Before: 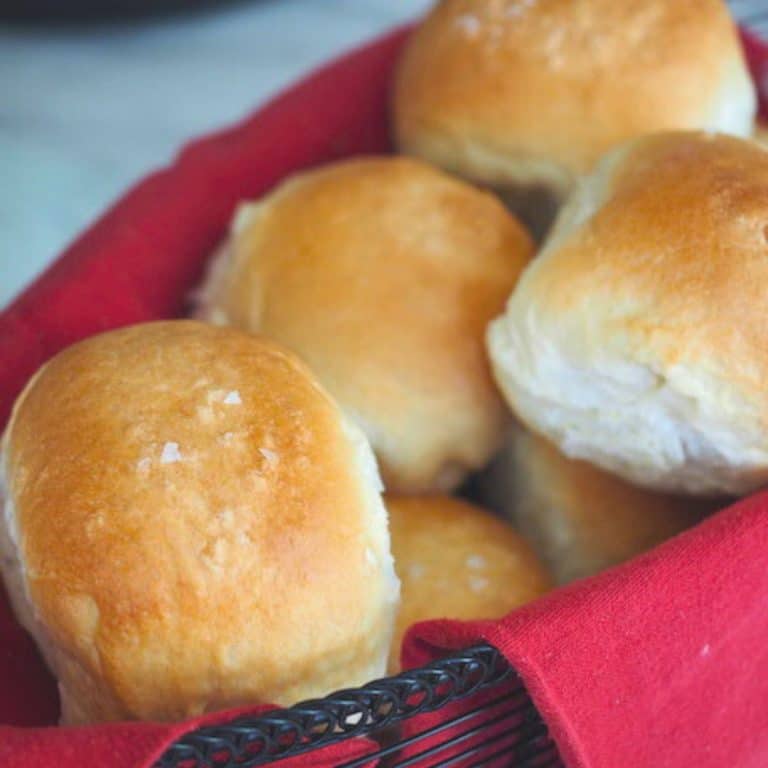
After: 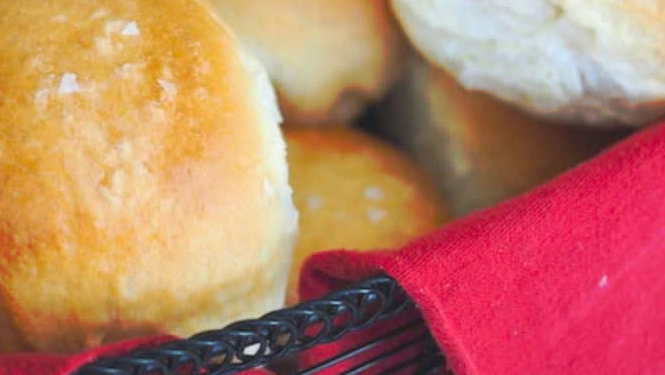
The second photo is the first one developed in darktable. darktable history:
tone curve: curves: ch0 [(0, 0) (0.003, 0.003) (0.011, 0.011) (0.025, 0.024) (0.044, 0.043) (0.069, 0.068) (0.1, 0.097) (0.136, 0.133) (0.177, 0.173) (0.224, 0.219) (0.277, 0.271) (0.335, 0.327) (0.399, 0.39) (0.468, 0.457) (0.543, 0.582) (0.623, 0.655) (0.709, 0.734) (0.801, 0.817) (0.898, 0.906) (1, 1)], preserve colors none
crop and rotate: left 13.306%, top 48.129%, bottom 2.928%
